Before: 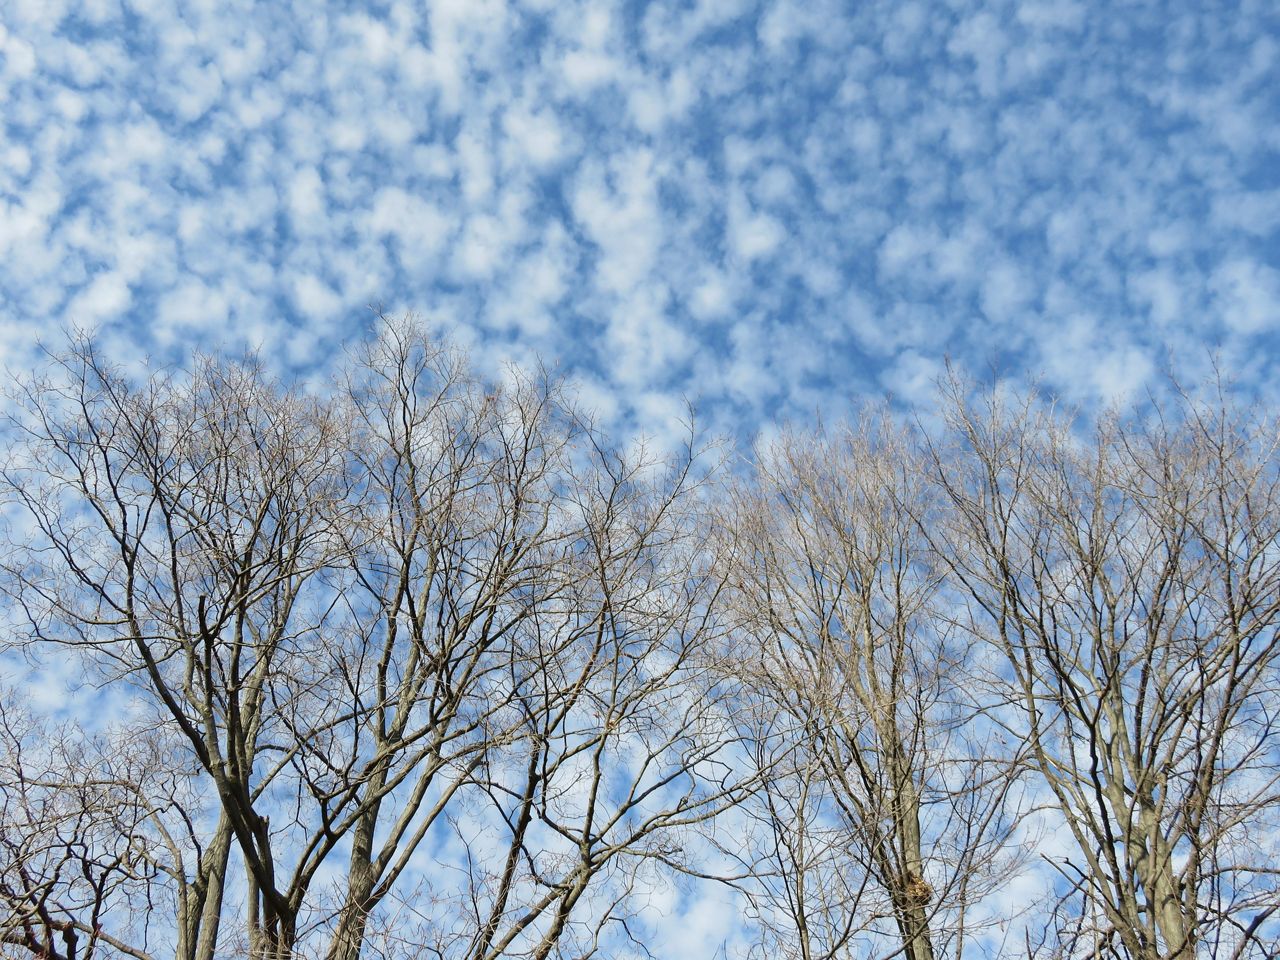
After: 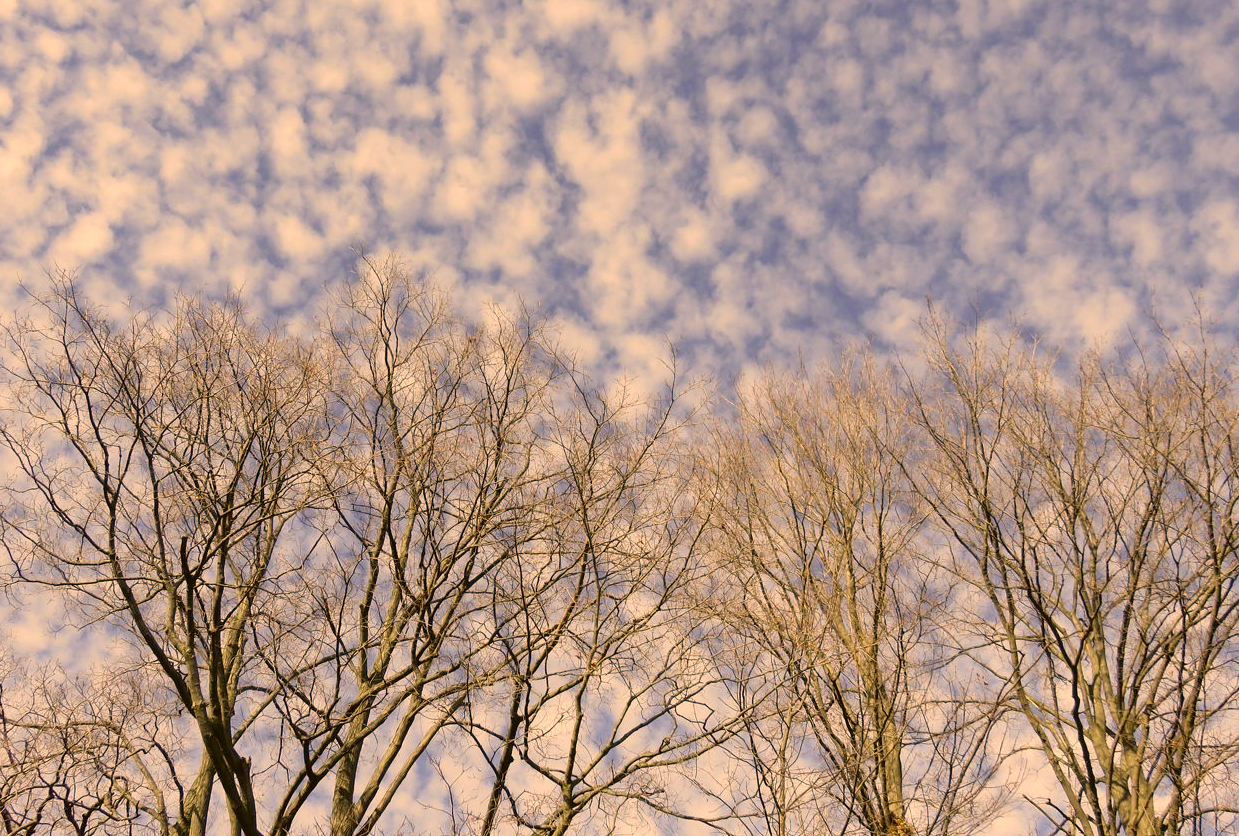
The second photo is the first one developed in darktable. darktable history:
crop: left 1.477%, top 6.171%, right 1.686%, bottom 6.704%
color correction: highlights a* 18.36, highlights b* 34.72, shadows a* 1.04, shadows b* 6.81, saturation 1.02
